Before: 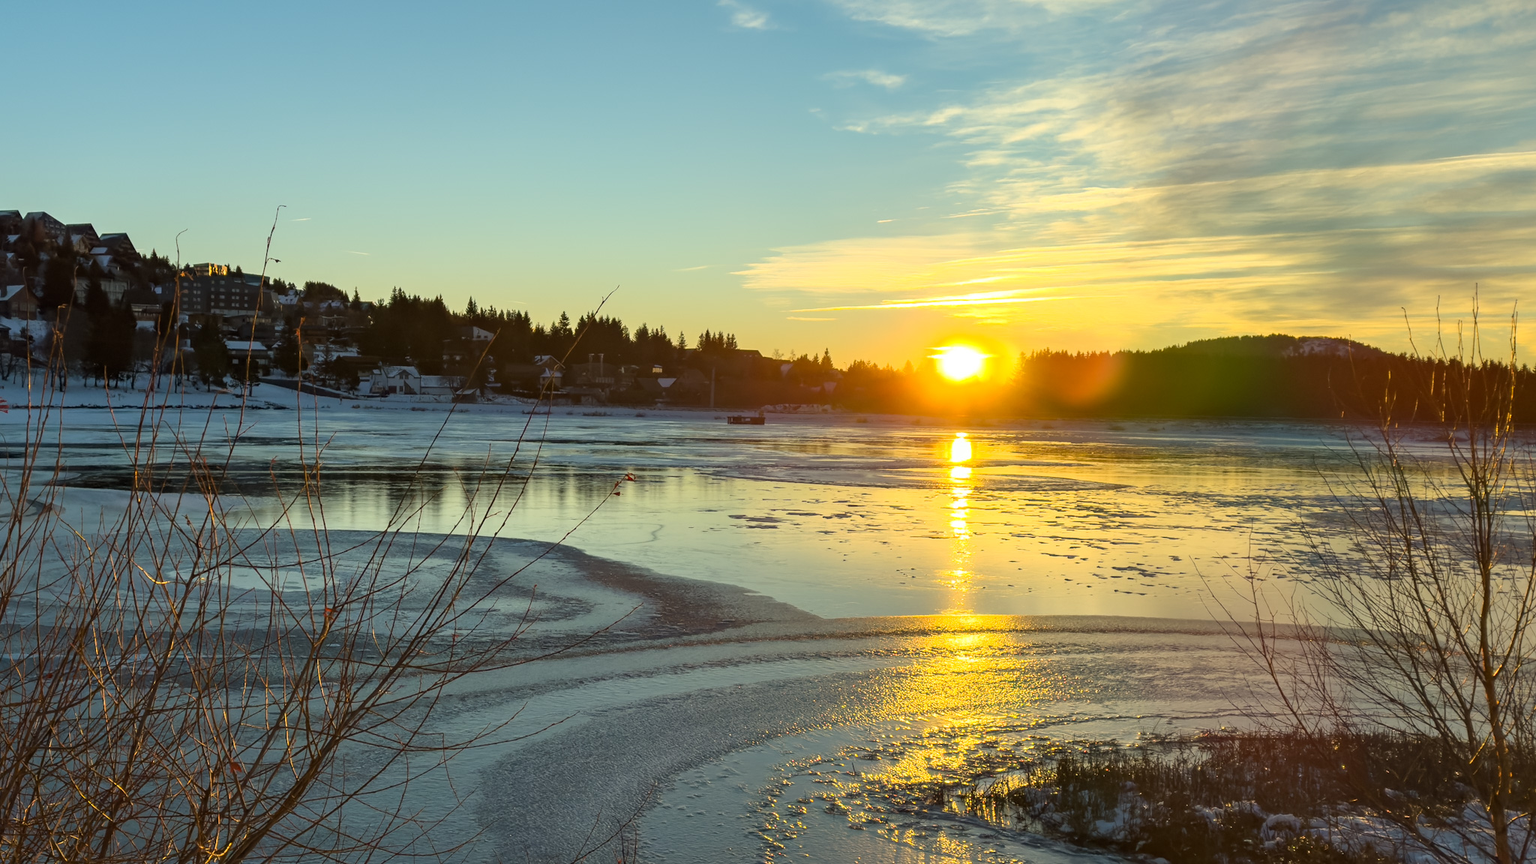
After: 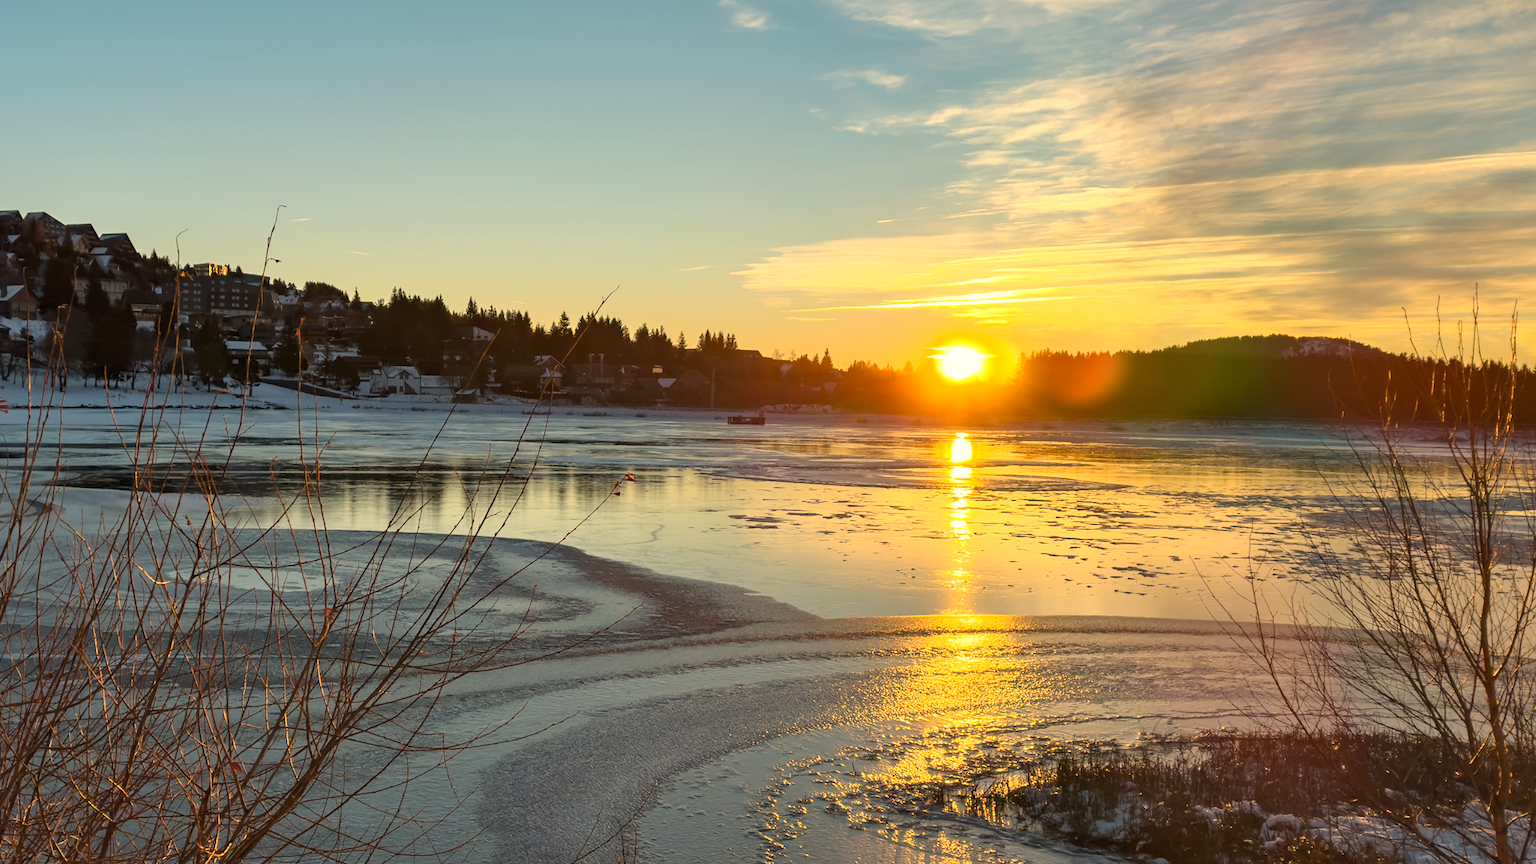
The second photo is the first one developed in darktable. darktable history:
white balance: red 1.127, blue 0.943
shadows and highlights: shadows 37.27, highlights -28.18, soften with gaussian
